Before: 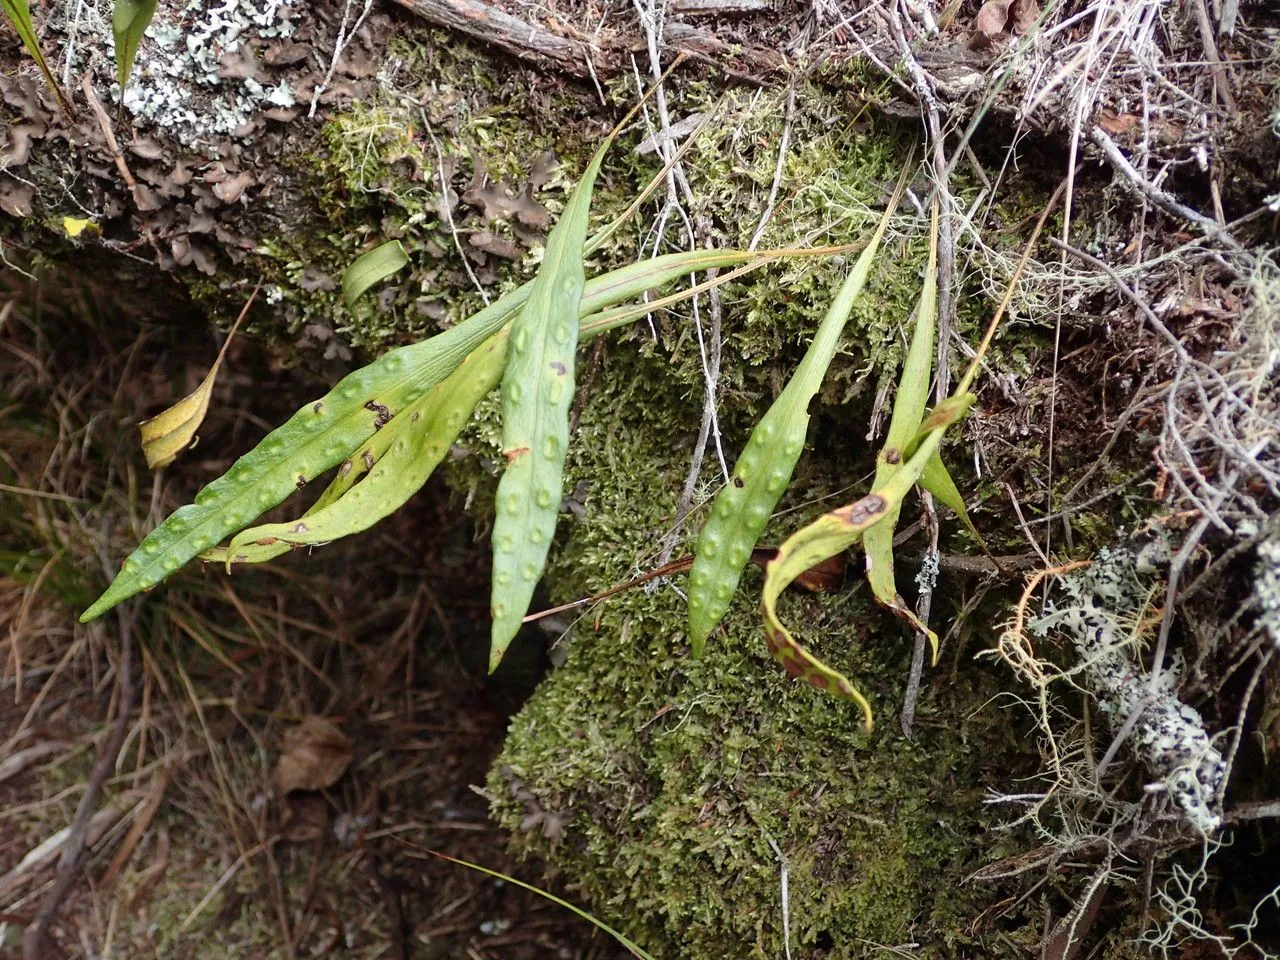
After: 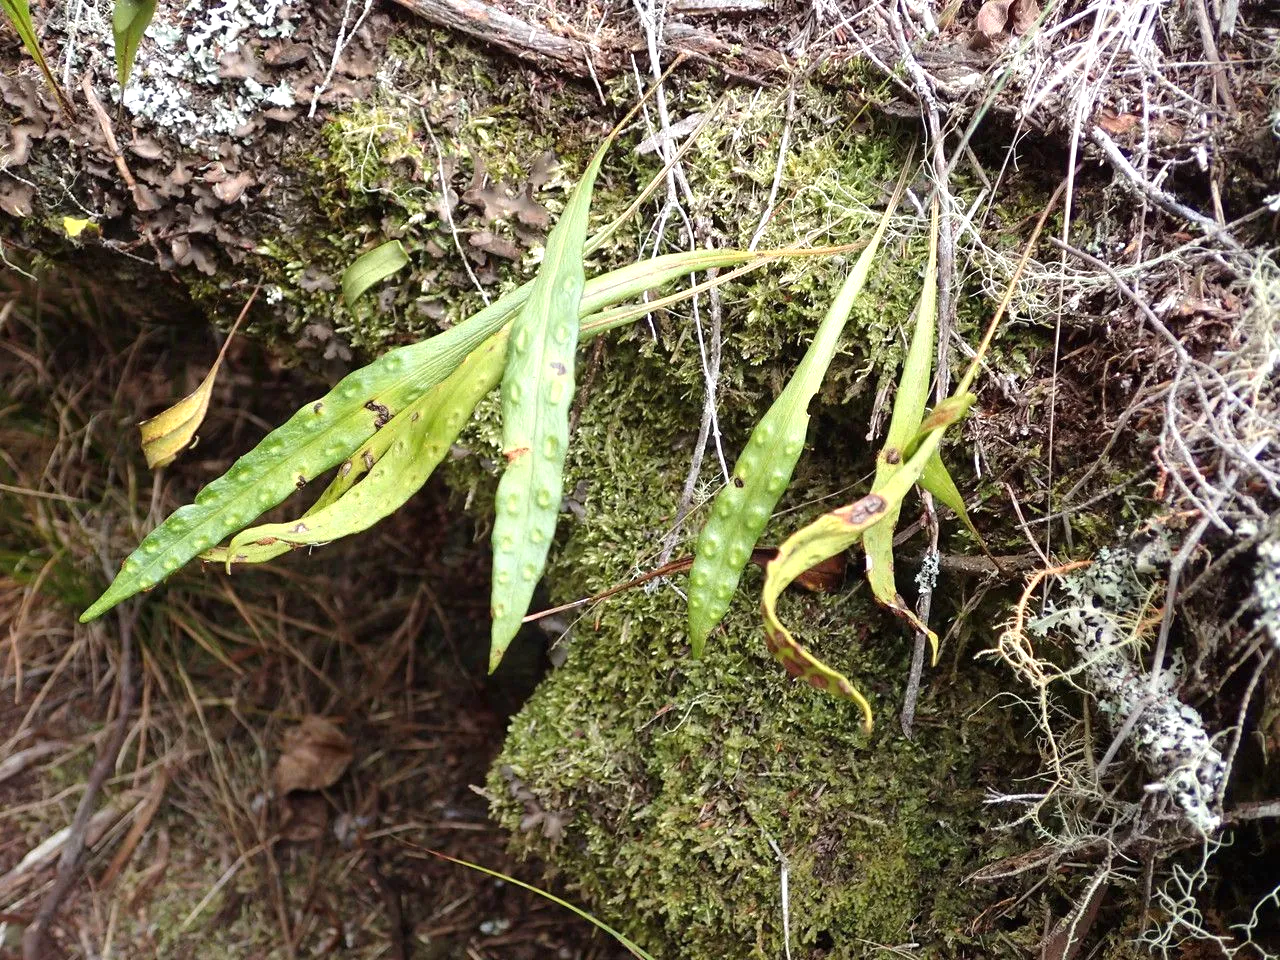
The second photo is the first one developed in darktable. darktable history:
exposure: black level correction 0, exposure 0.498 EV, compensate highlight preservation false
